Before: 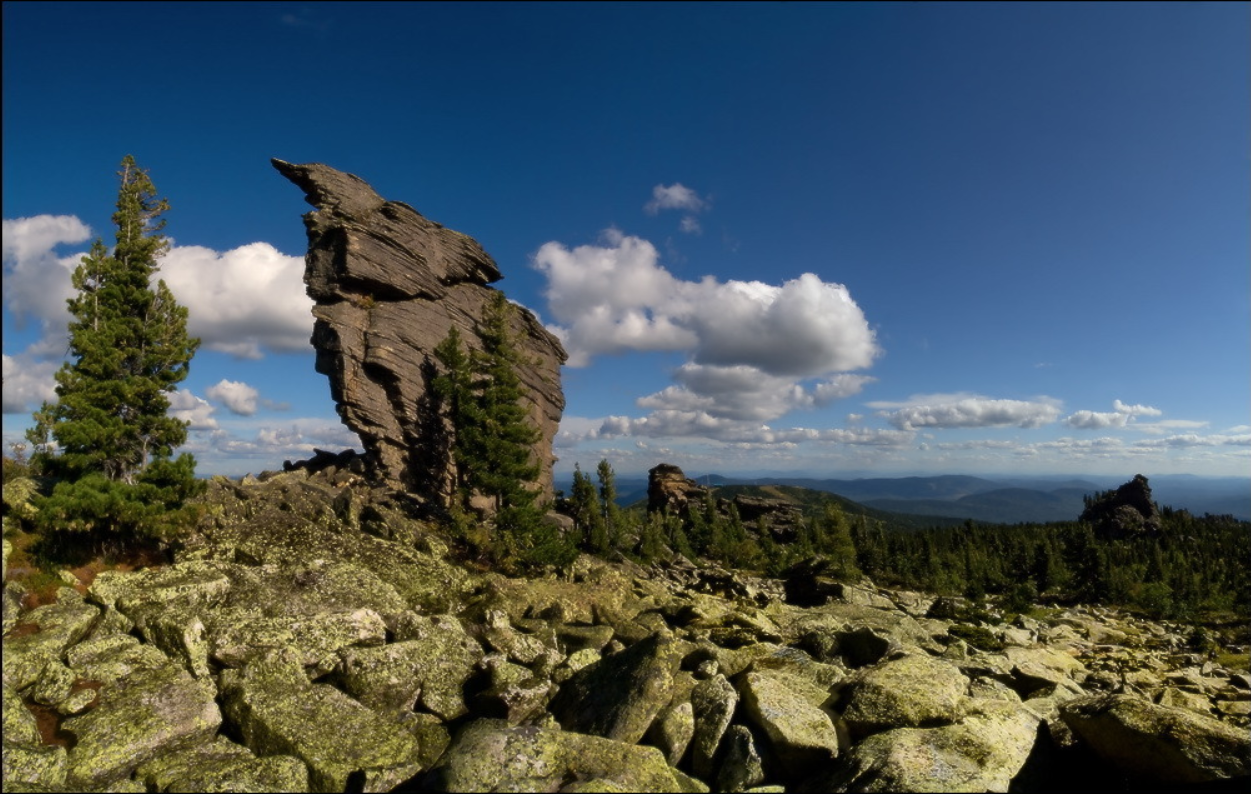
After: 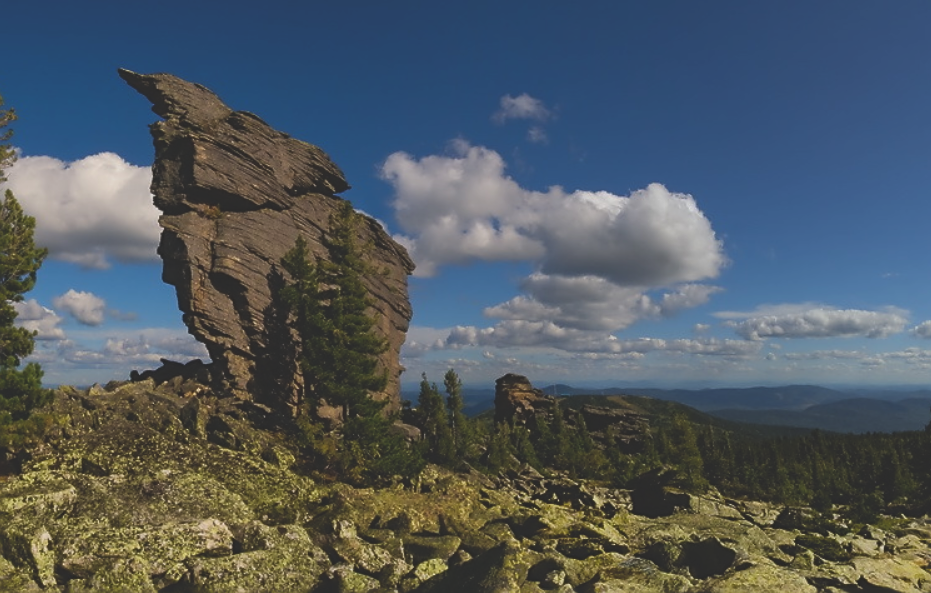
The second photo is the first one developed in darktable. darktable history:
exposure: black level correction -0.035, exposure -0.495 EV, compensate exposure bias true, compensate highlight preservation false
sharpen: on, module defaults
tone equalizer: on, module defaults
color balance rgb: linear chroma grading › global chroma 14.355%, perceptual saturation grading › global saturation 0.23%, perceptual saturation grading › mid-tones 11.802%
crop and rotate: left 12.236%, top 11.354%, right 13.295%, bottom 13.882%
